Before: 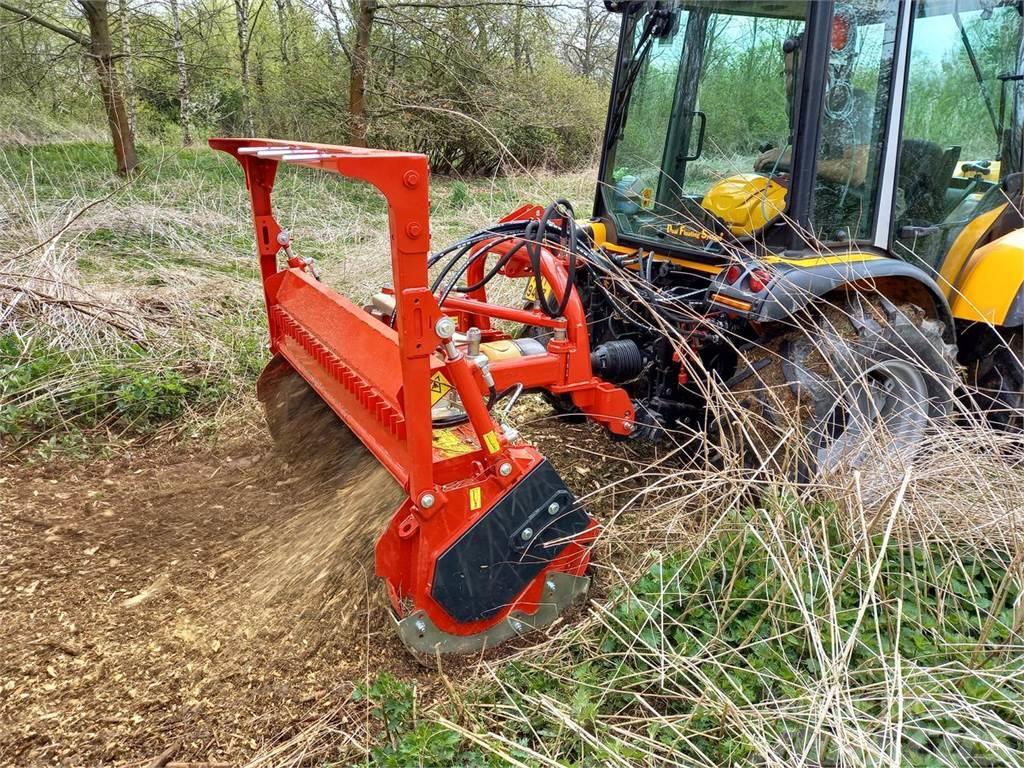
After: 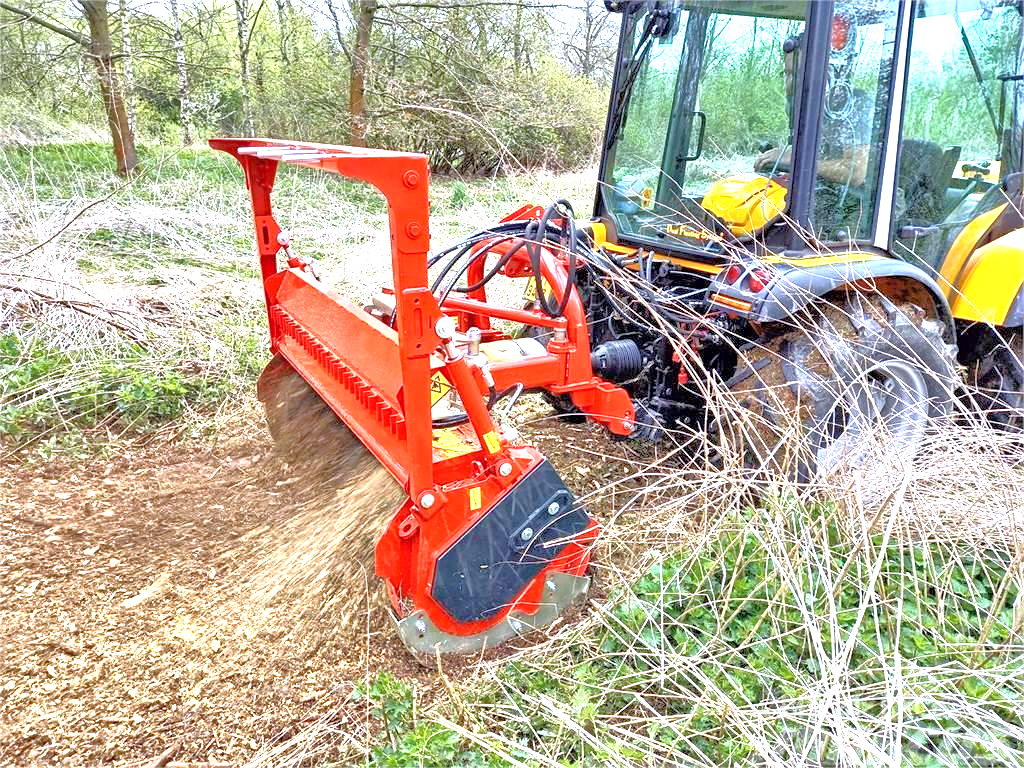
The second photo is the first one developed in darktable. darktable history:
tone equalizer: -7 EV 0.15 EV, -6 EV 0.6 EV, -5 EV 1.15 EV, -4 EV 1.33 EV, -3 EV 1.15 EV, -2 EV 0.6 EV, -1 EV 0.15 EV, mask exposure compensation -0.5 EV
sharpen: amount 0.2
exposure: black level correction 0, exposure 1.173 EV, compensate exposure bias true, compensate highlight preservation false
white balance: red 0.967, blue 1.119, emerald 0.756
local contrast: mode bilateral grid, contrast 20, coarseness 50, detail 120%, midtone range 0.2
